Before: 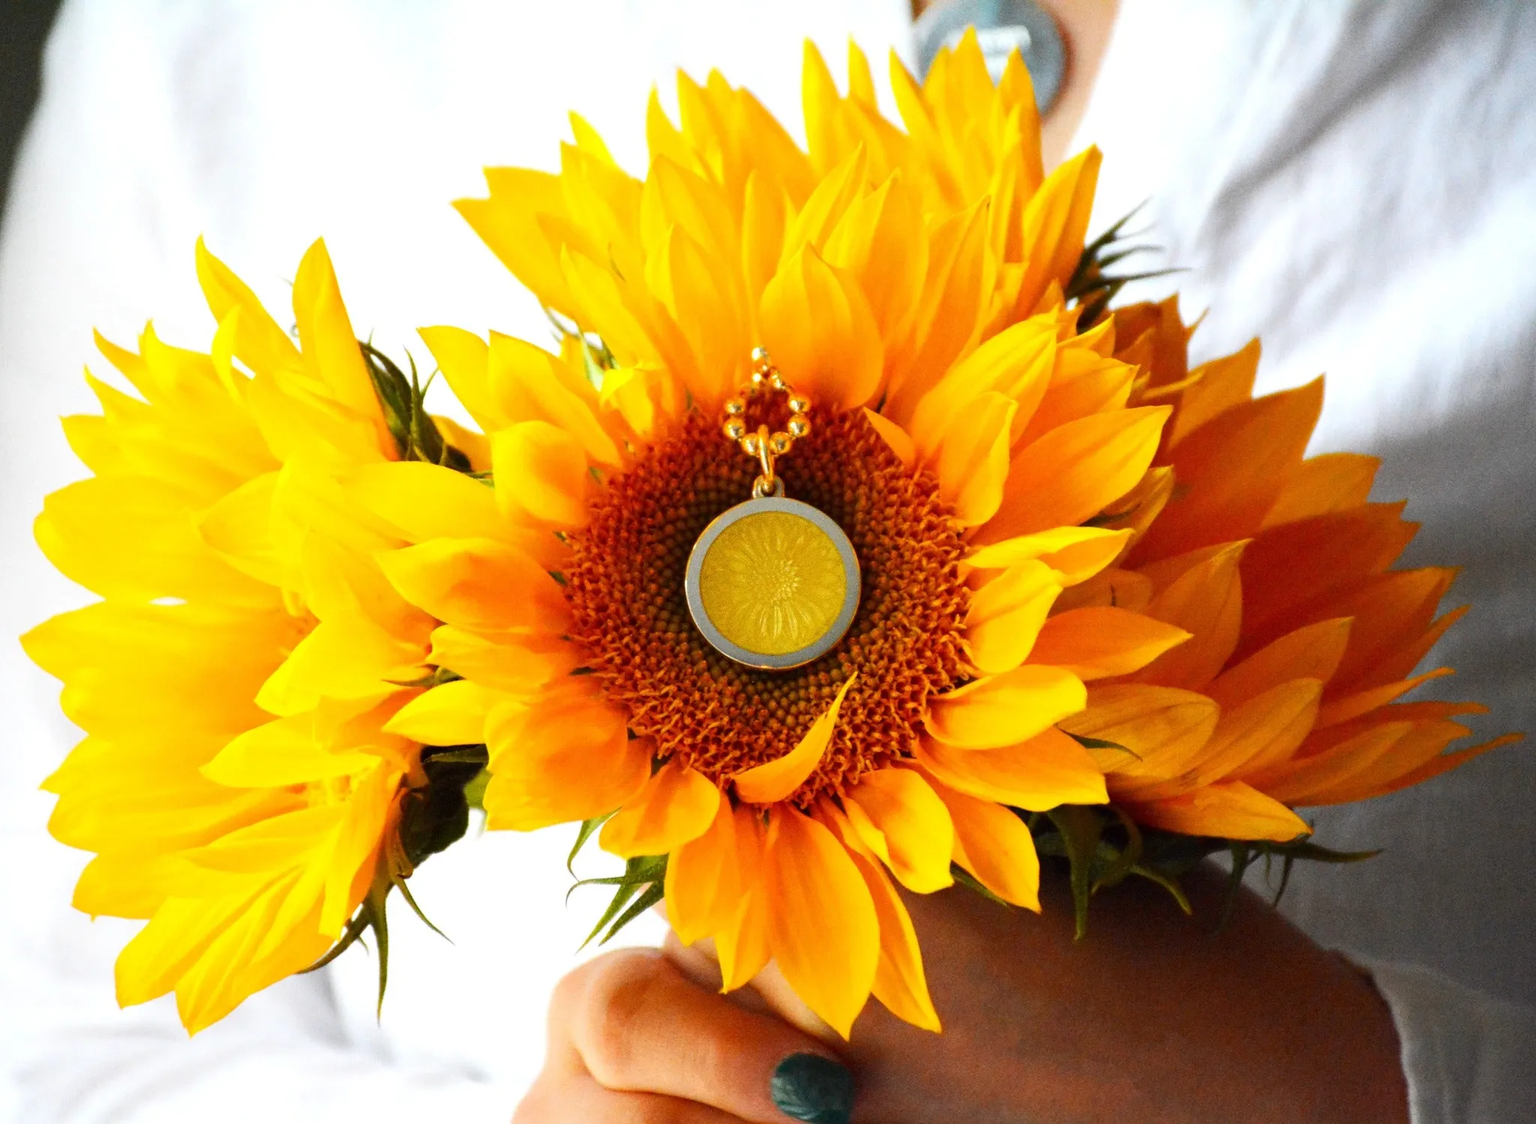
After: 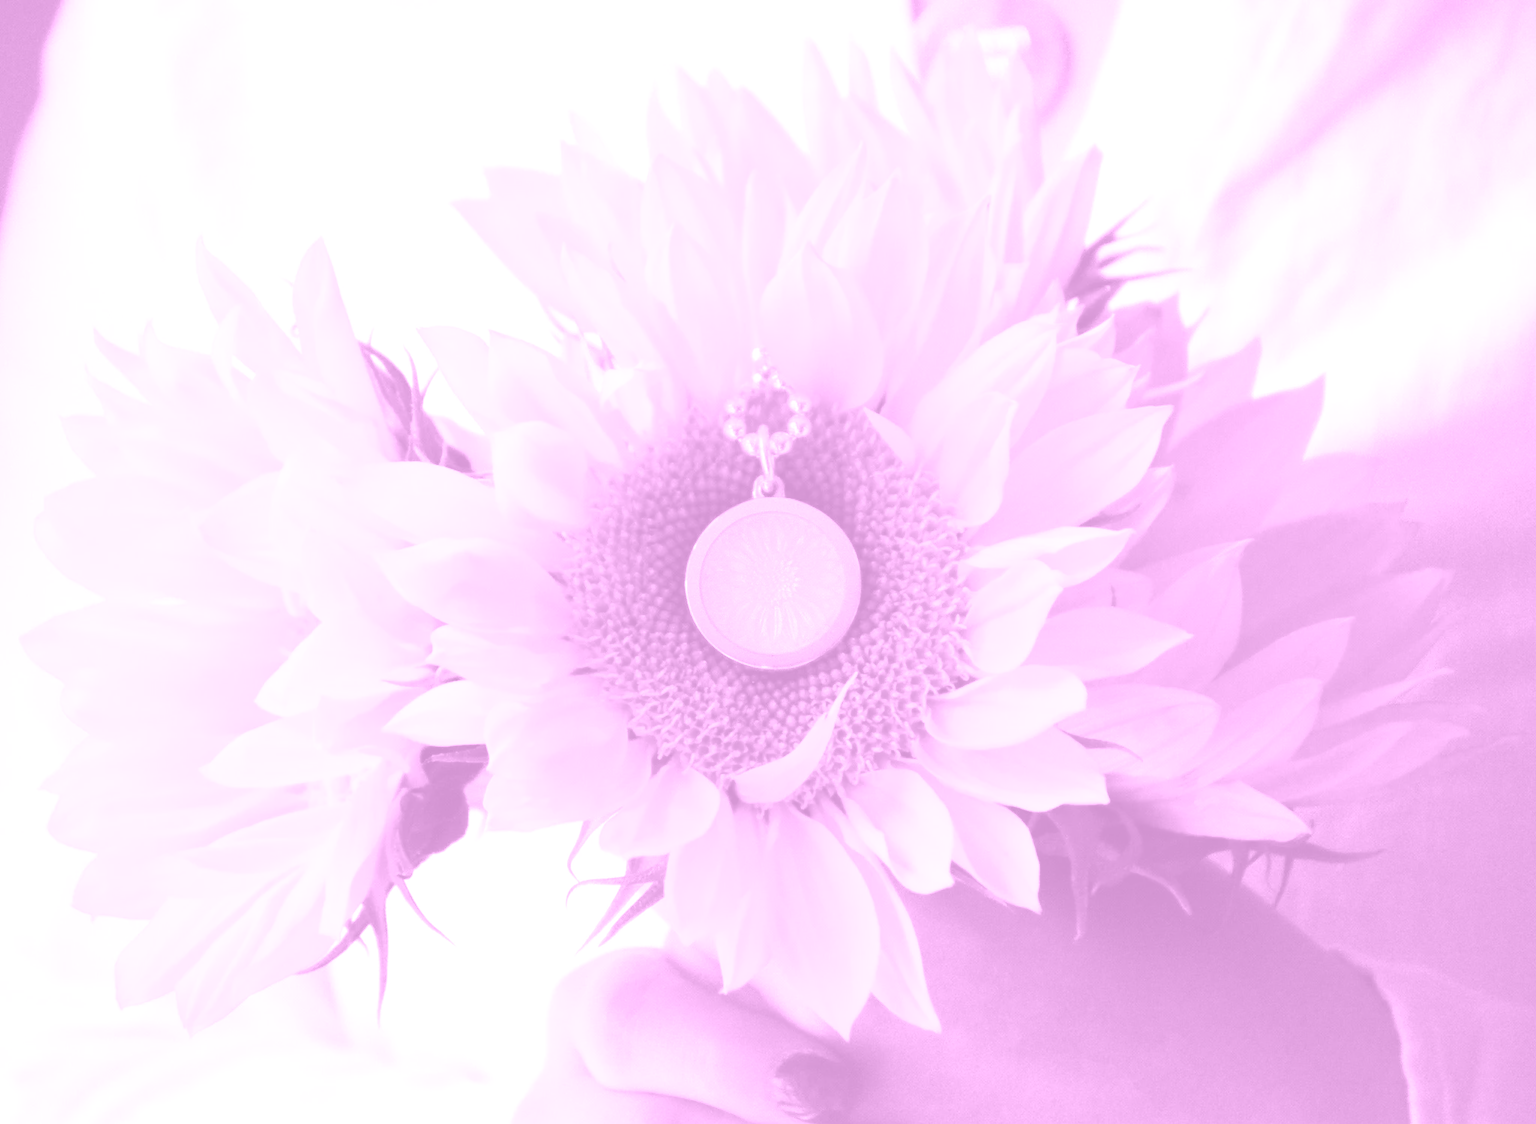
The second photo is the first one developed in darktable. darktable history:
colorize: hue 331.2°, saturation 75%, source mix 30.28%, lightness 70.52%, version 1
exposure: exposure 0.566 EV, compensate highlight preservation false
tone equalizer: -8 EV -0.417 EV, -7 EV -0.389 EV, -6 EV -0.333 EV, -5 EV -0.222 EV, -3 EV 0.222 EV, -2 EV 0.333 EV, -1 EV 0.389 EV, +0 EV 0.417 EV, edges refinement/feathering 500, mask exposure compensation -1.57 EV, preserve details no
white balance: red 0.98, blue 1.034
